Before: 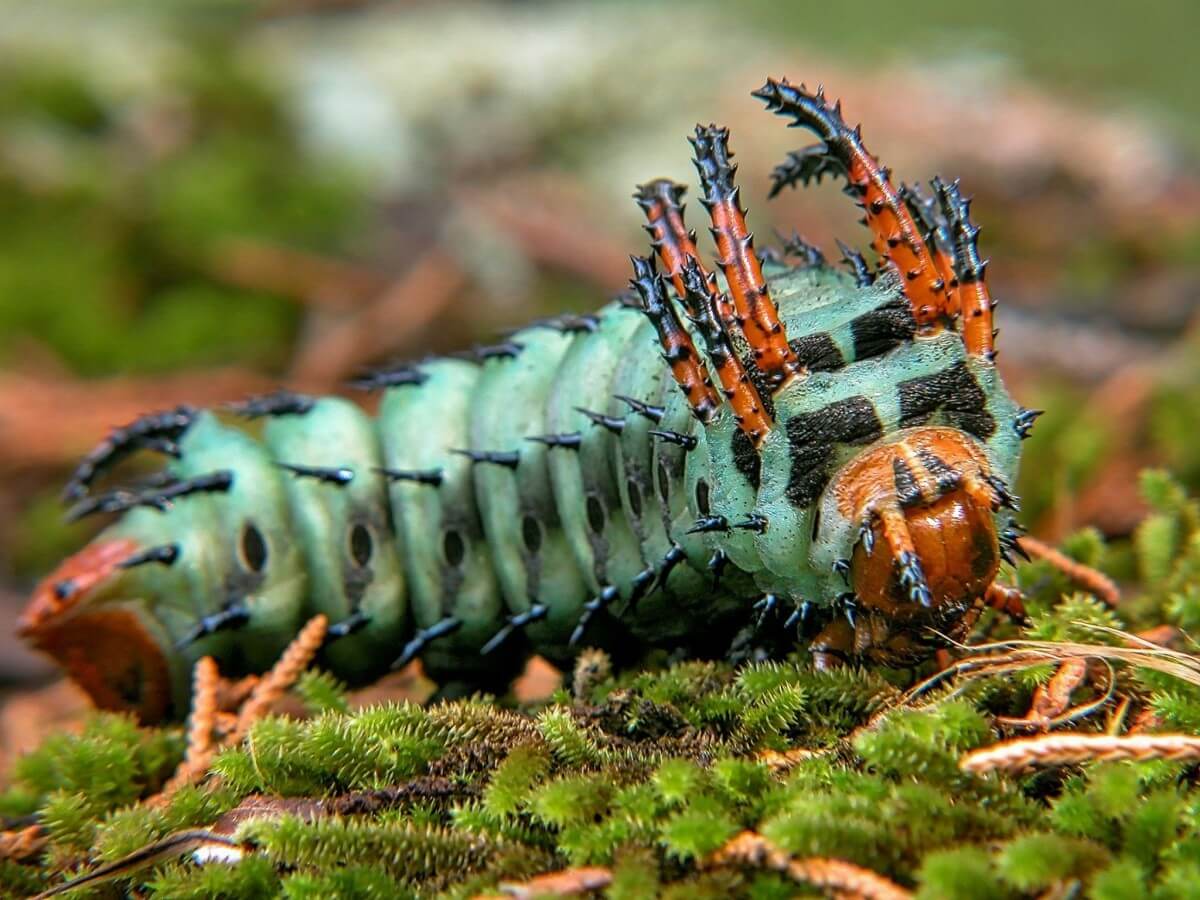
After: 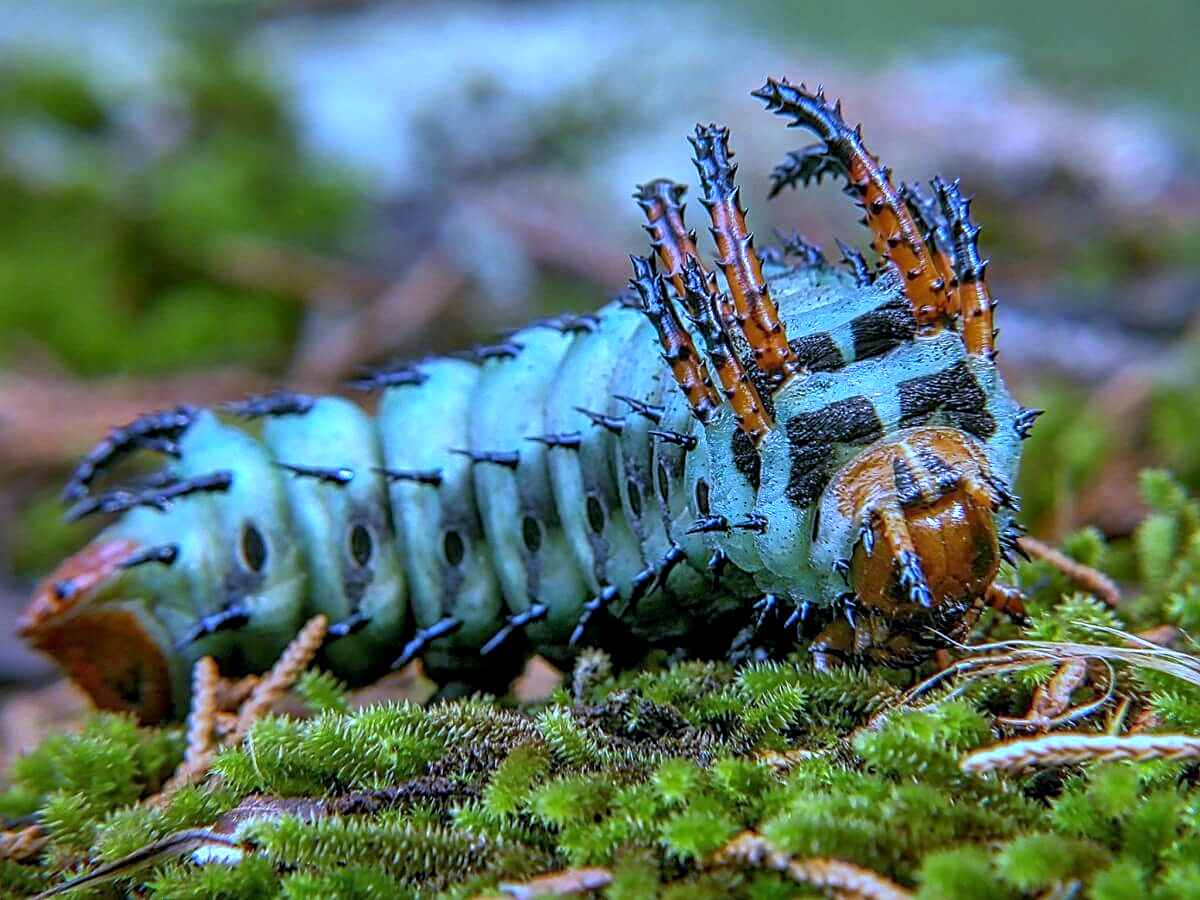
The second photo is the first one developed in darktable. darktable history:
local contrast: on, module defaults
white balance: red 0.766, blue 1.537
shadows and highlights: on, module defaults
sharpen: on, module defaults
